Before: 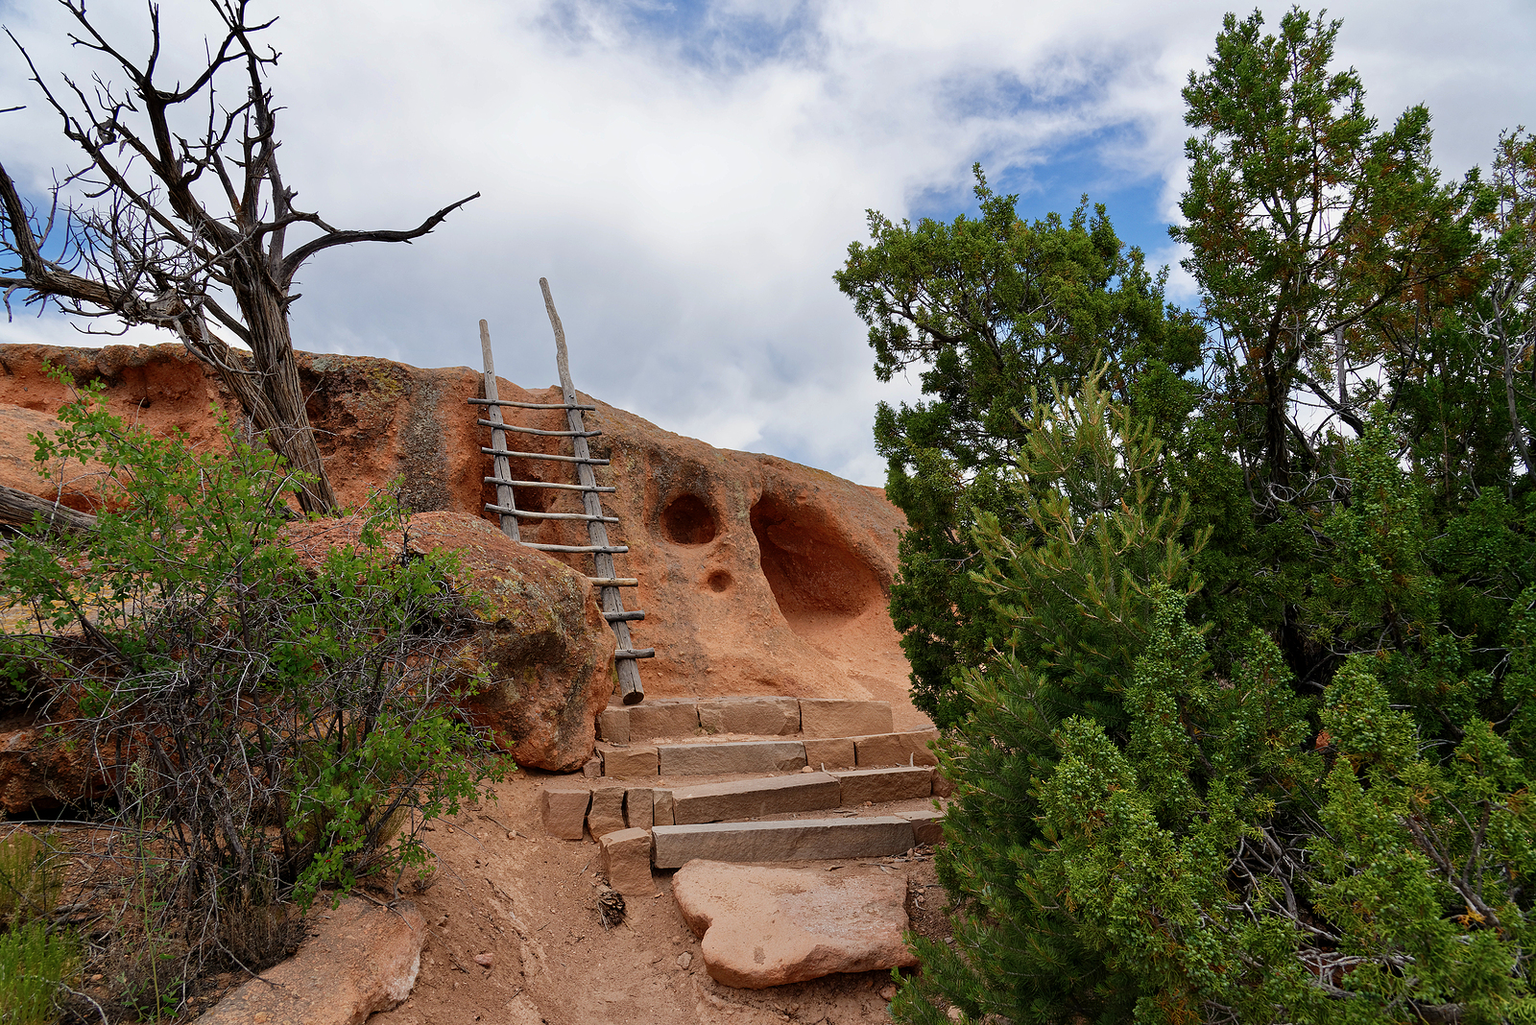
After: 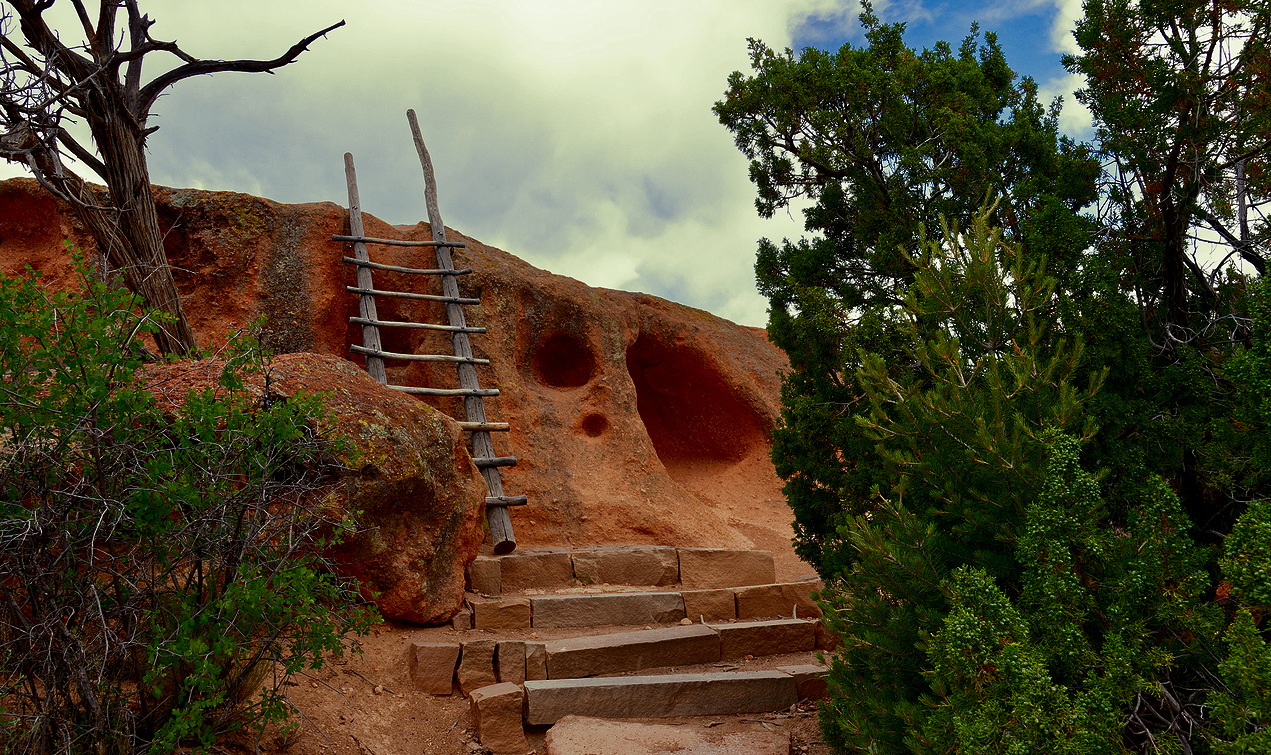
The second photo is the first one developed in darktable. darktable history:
crop: left 9.712%, top 16.928%, right 10.845%, bottom 12.332%
split-toning: shadows › hue 290.82°, shadows › saturation 0.34, highlights › saturation 0.38, balance 0, compress 50%
contrast brightness saturation: brightness -0.25, saturation 0.2
